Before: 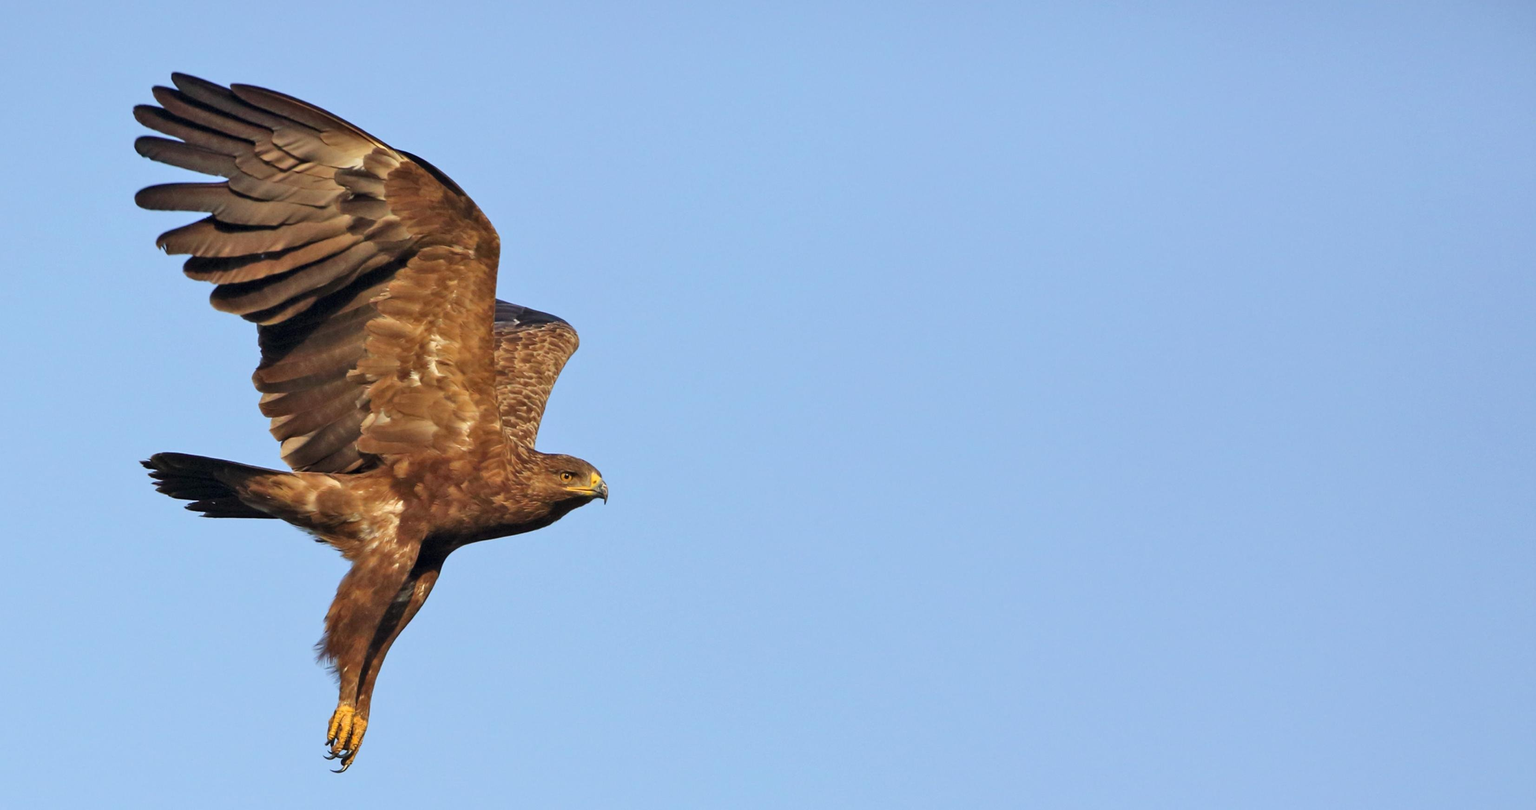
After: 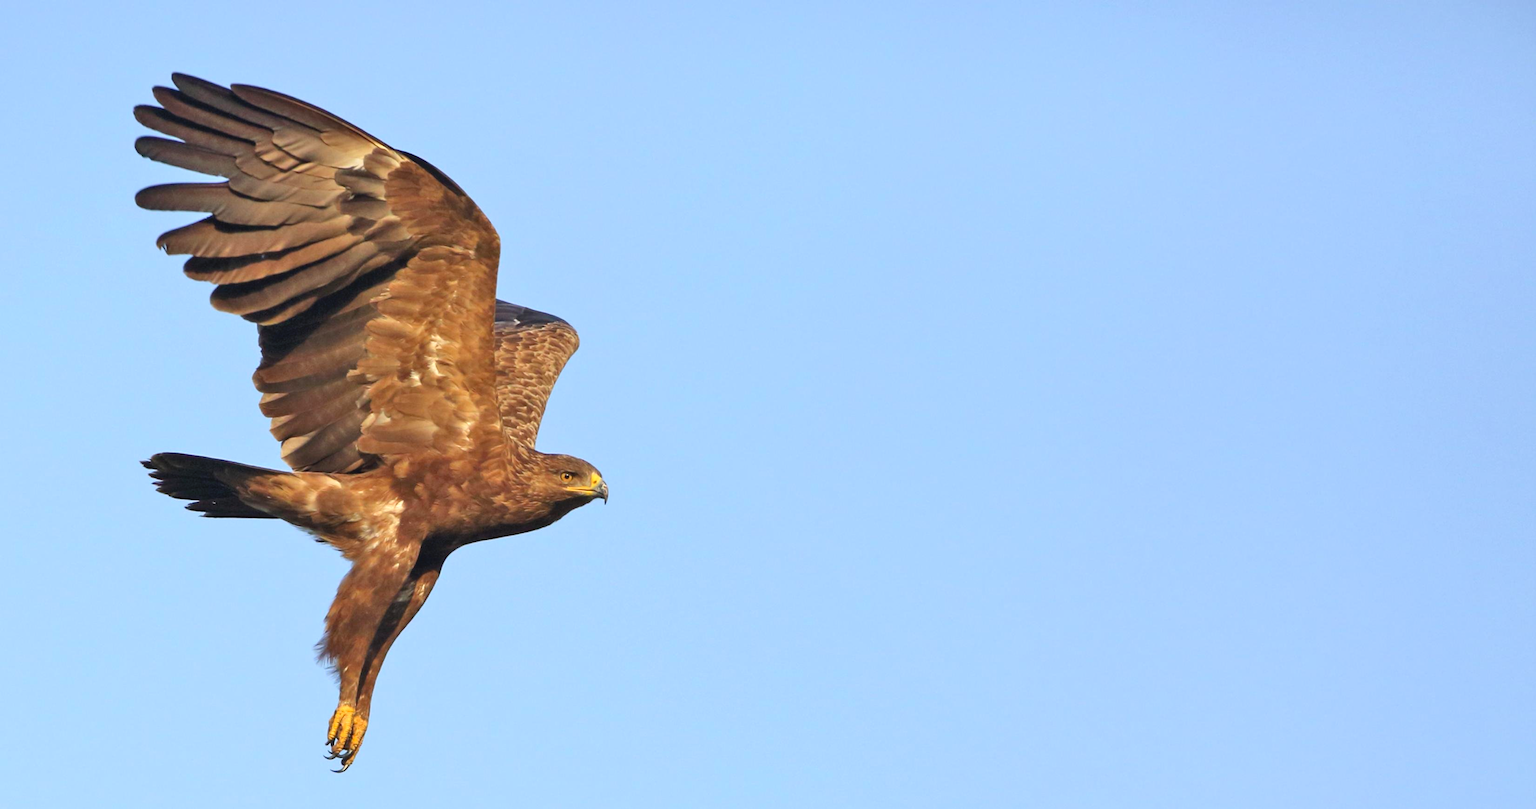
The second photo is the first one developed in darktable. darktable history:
exposure: black level correction 0.001, exposure 0.498 EV, compensate highlight preservation false
contrast brightness saturation: contrast -0.114
